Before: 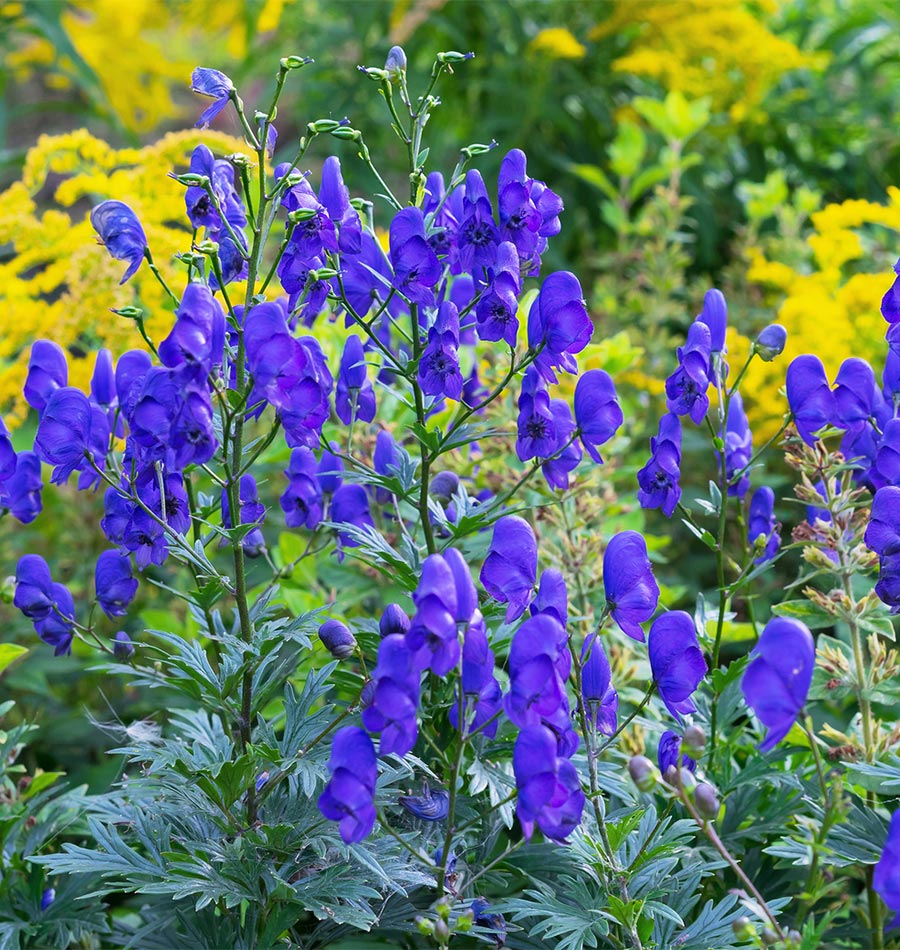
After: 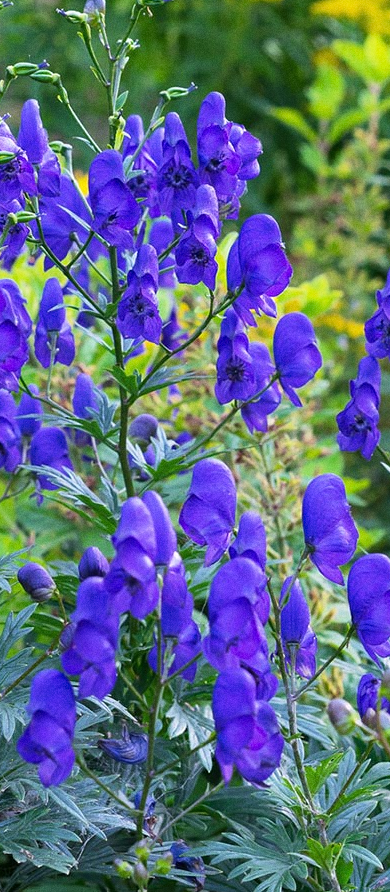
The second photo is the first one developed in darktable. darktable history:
crop: left 33.452%, top 6.025%, right 23.155%
grain: coarseness 7.08 ISO, strength 21.67%, mid-tones bias 59.58%
tone equalizer: on, module defaults
